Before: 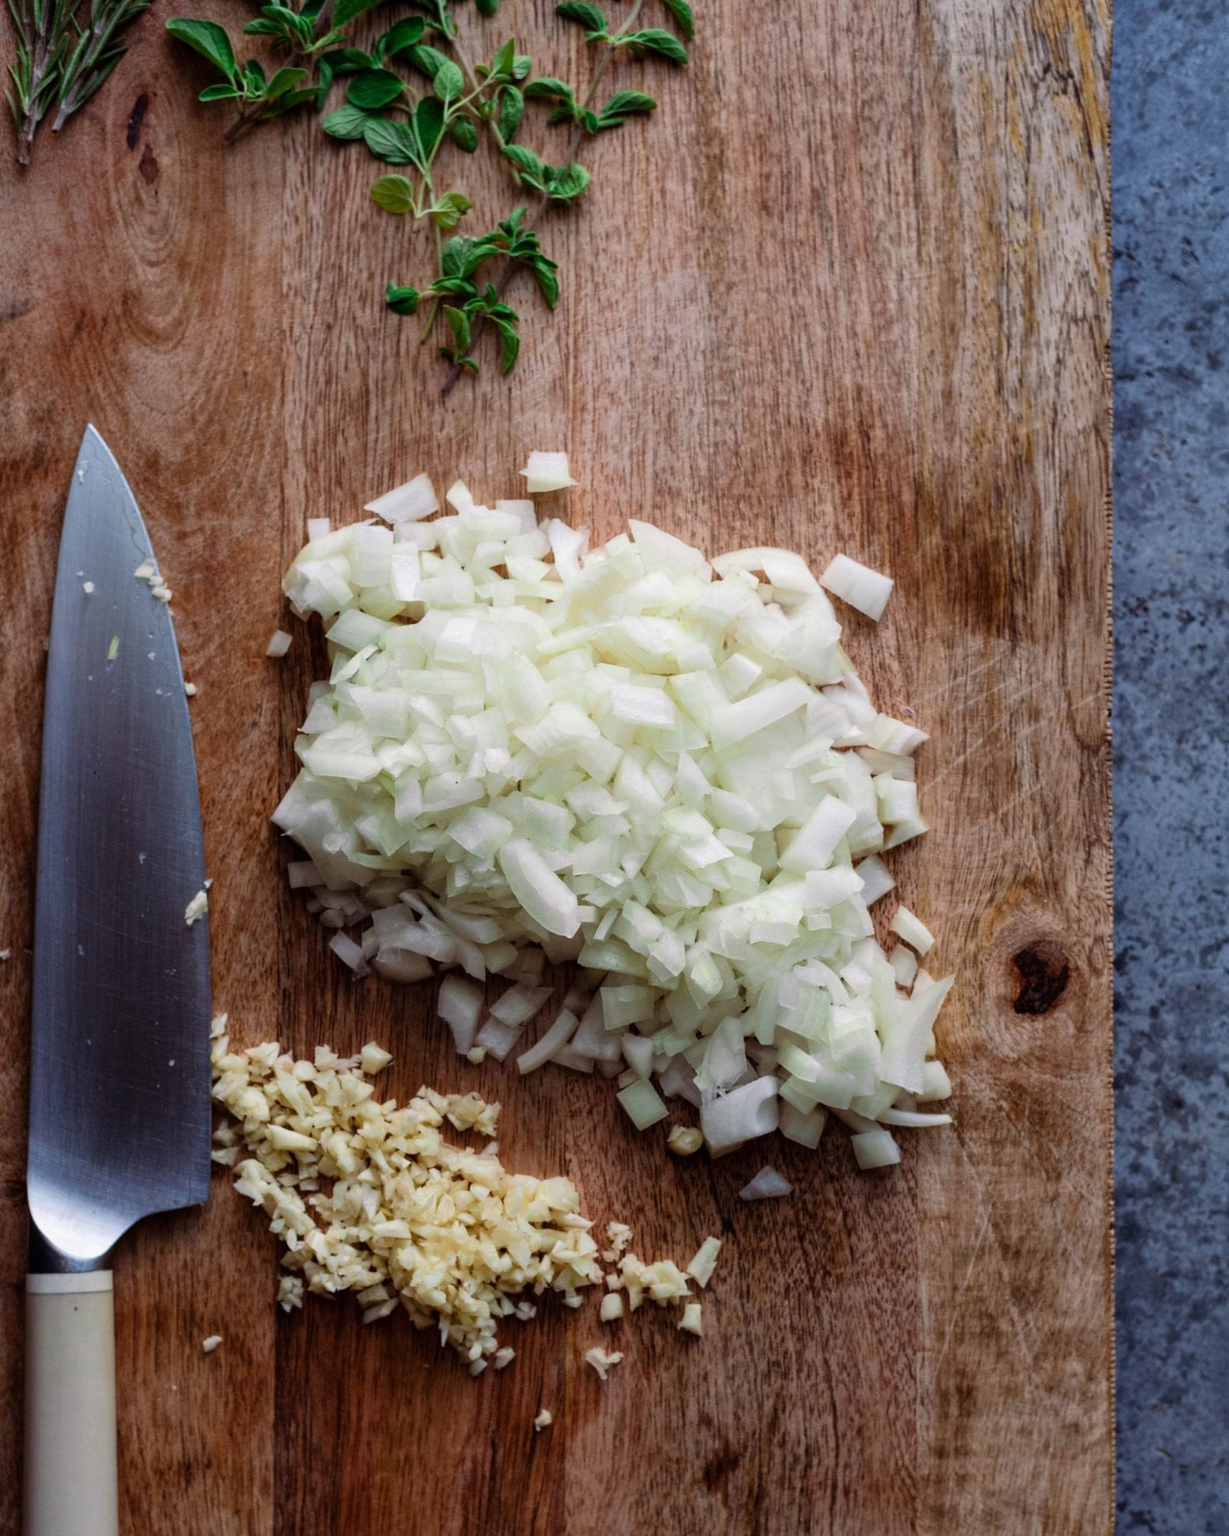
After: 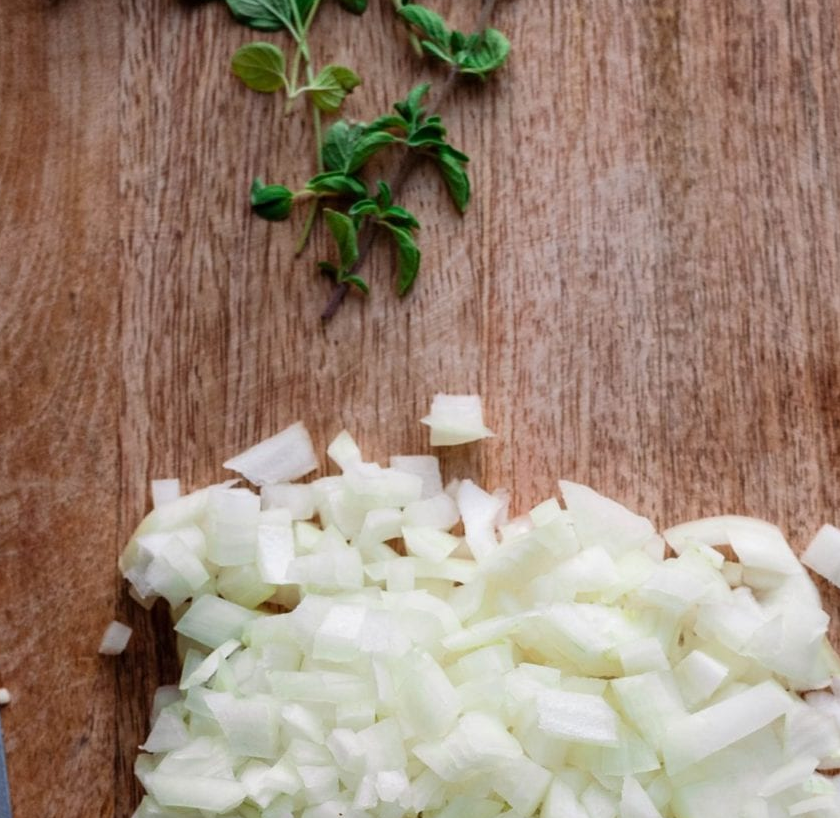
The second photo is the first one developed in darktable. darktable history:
crop: left 15.337%, top 9.204%, right 30.77%, bottom 48.808%
